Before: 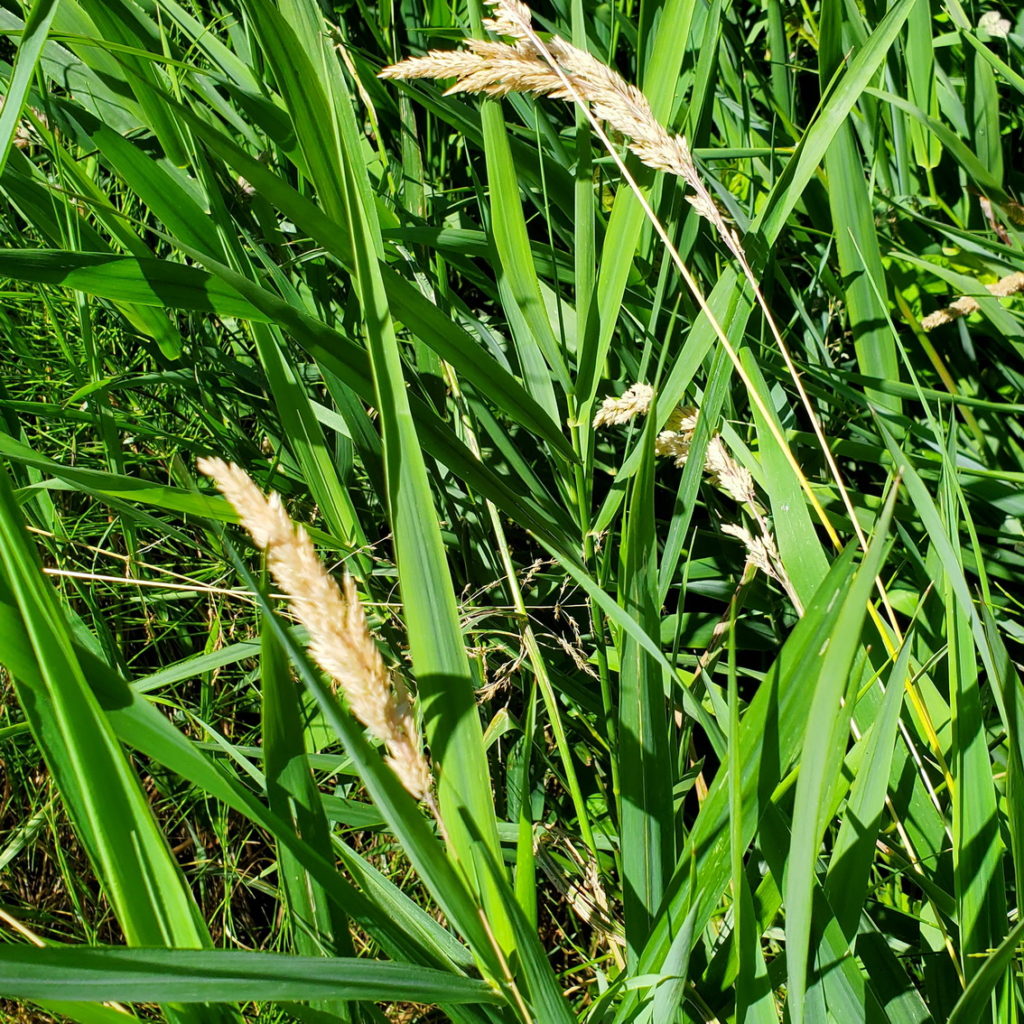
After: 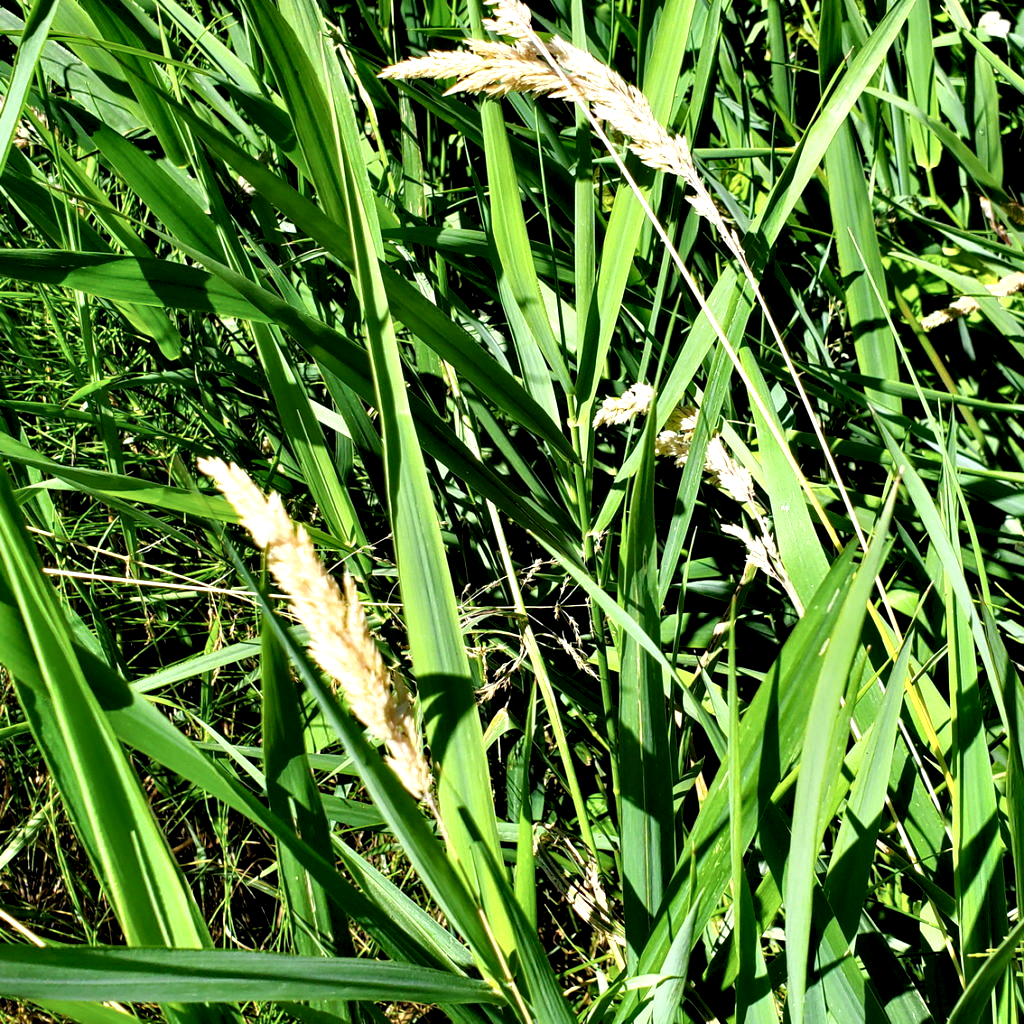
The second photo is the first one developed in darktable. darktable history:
contrast equalizer: octaves 7, y [[0.609, 0.611, 0.615, 0.613, 0.607, 0.603], [0.504, 0.498, 0.496, 0.499, 0.506, 0.516], [0 ×6], [0 ×6], [0 ×6]]
white balance: emerald 1
